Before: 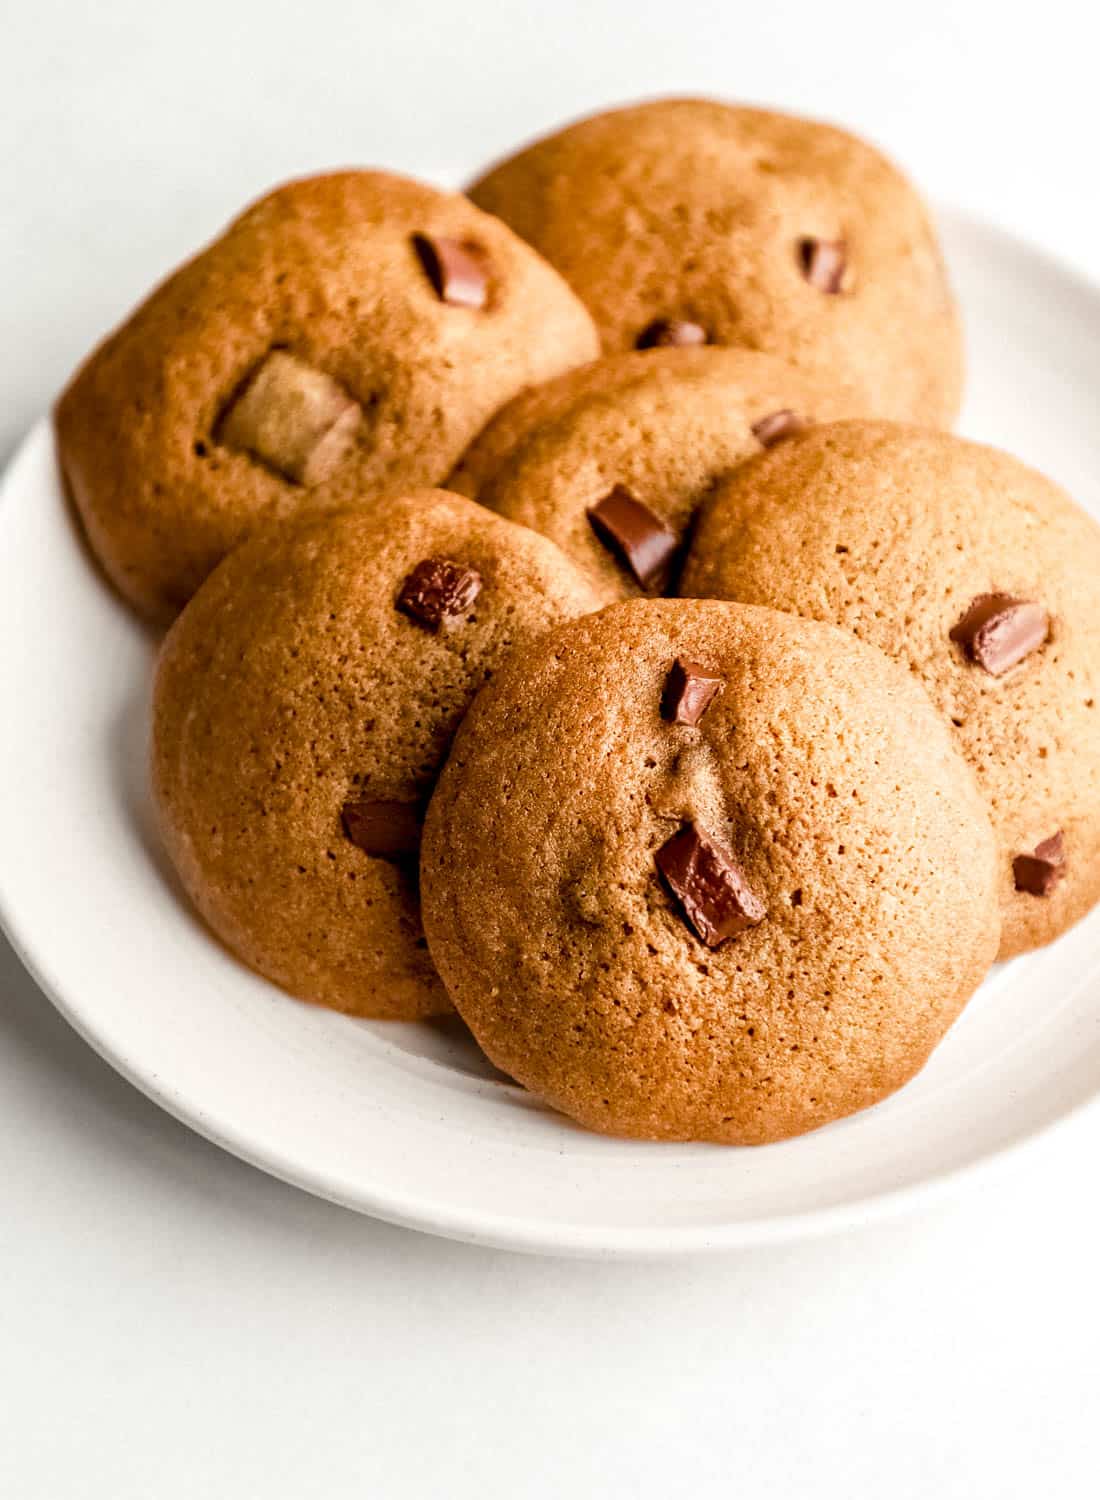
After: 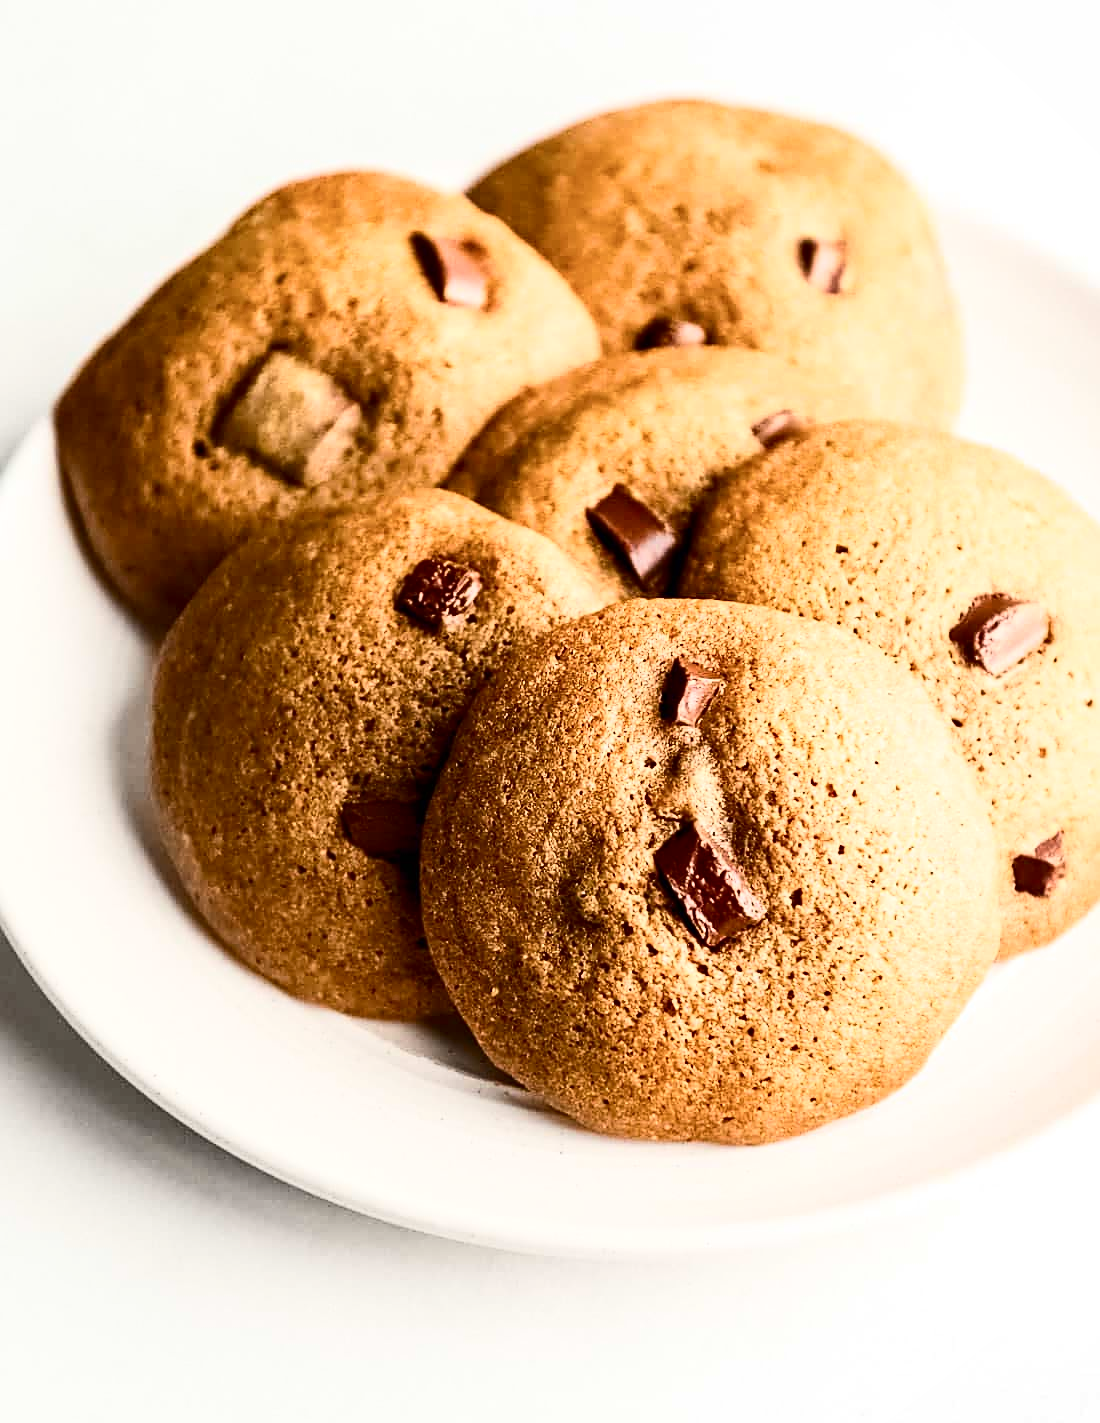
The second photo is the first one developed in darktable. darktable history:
contrast brightness saturation: contrast 0.388, brightness 0.1
crop and rotate: top 0.009%, bottom 5.065%
sharpen: on, module defaults
shadows and highlights: radius 332.34, shadows 54.83, highlights -99.24, compress 94.43%, highlights color adjustment 55.71%, soften with gaussian
